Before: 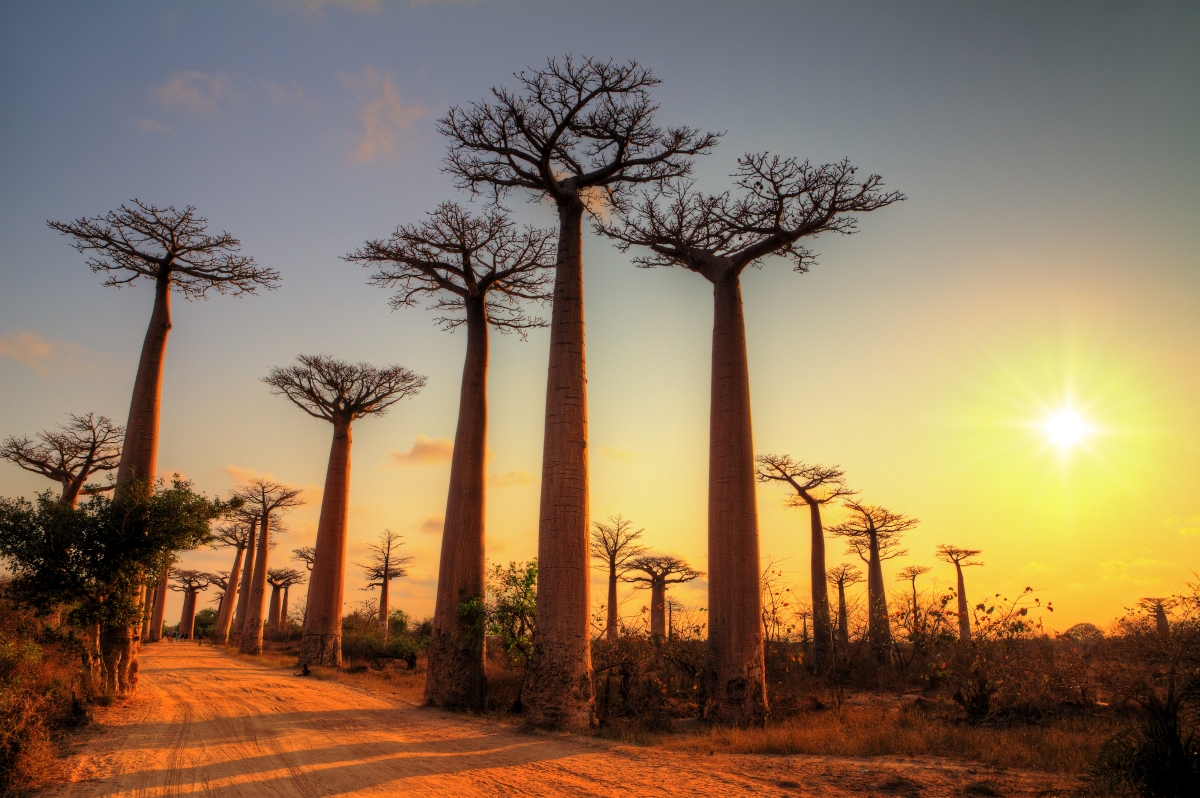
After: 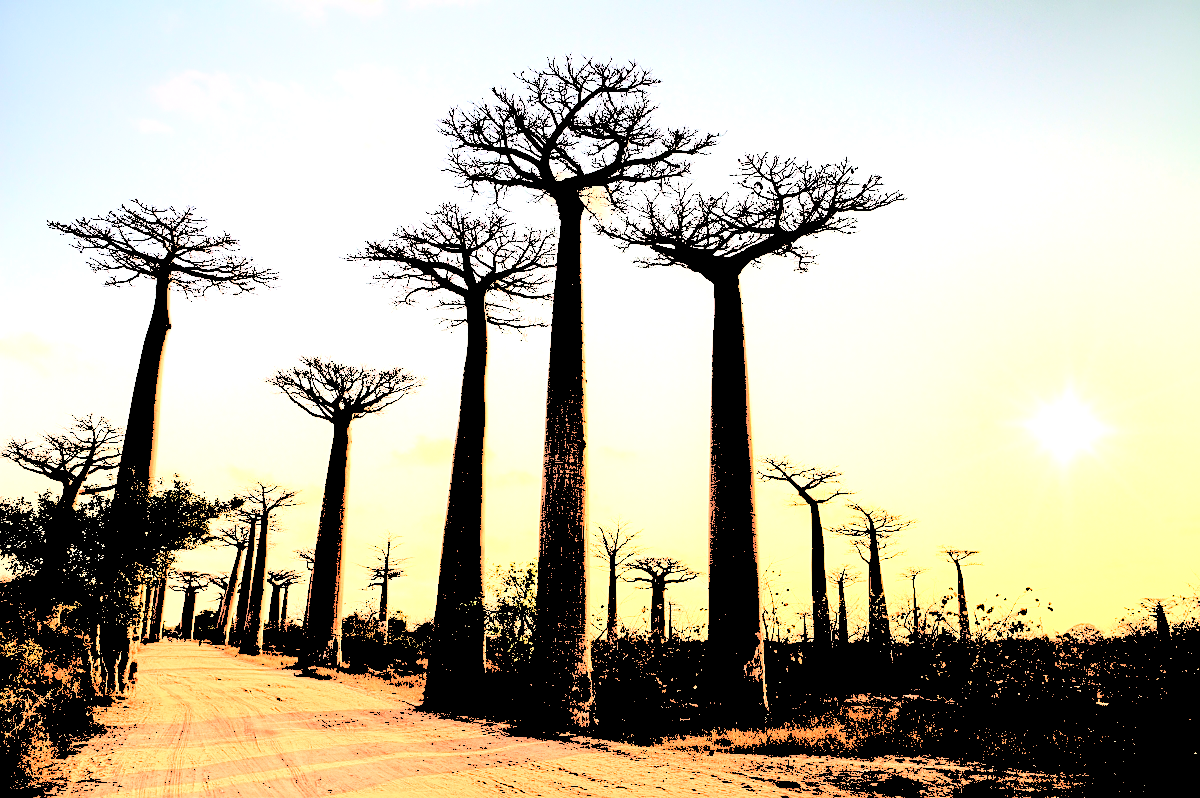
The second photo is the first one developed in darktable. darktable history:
exposure: black level correction 0.002, exposure -0.101 EV, compensate highlight preservation false
levels: levels [0.246, 0.256, 0.506]
contrast brightness saturation: contrast 0.102, saturation -0.358
sharpen: amount 0.497
